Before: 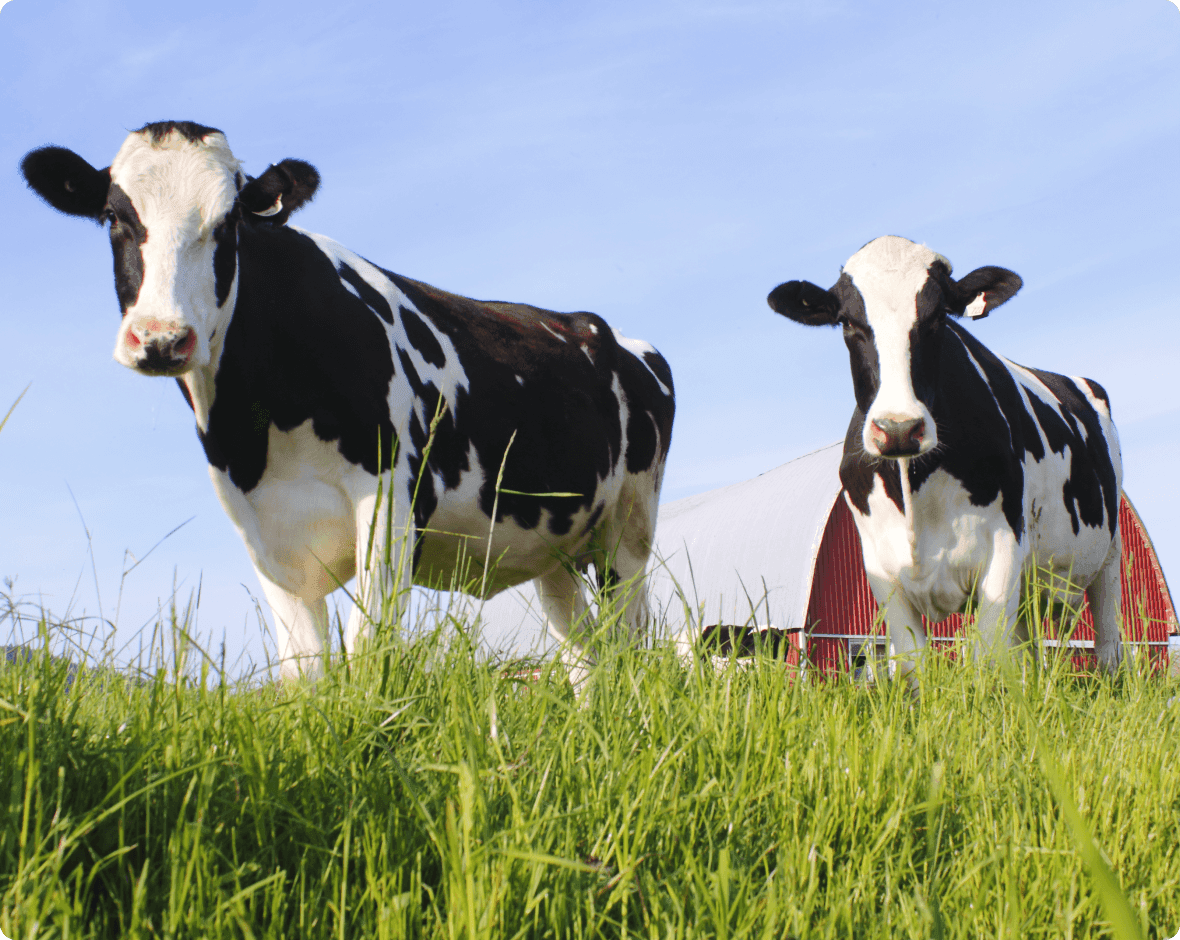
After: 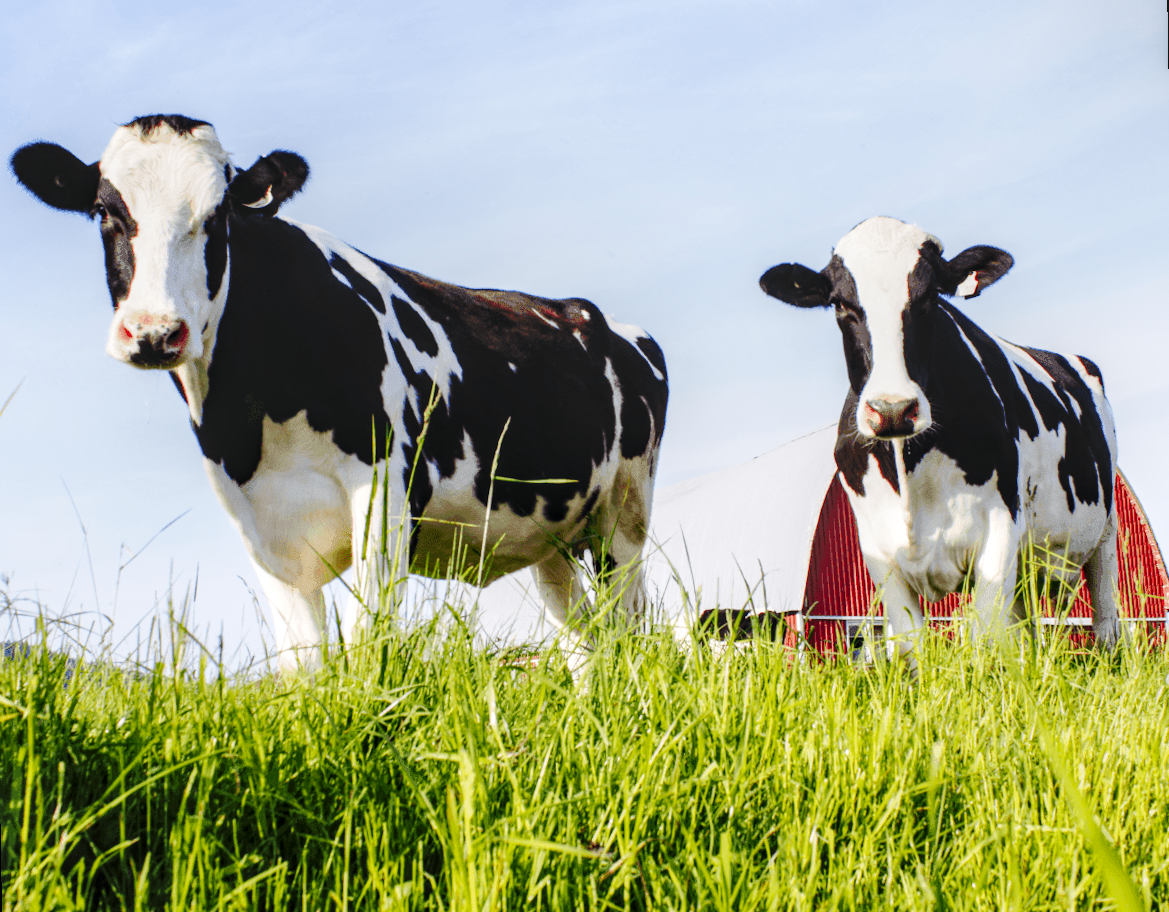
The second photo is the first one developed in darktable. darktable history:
rotate and perspective: rotation -1°, crop left 0.011, crop right 0.989, crop top 0.025, crop bottom 0.975
base curve: curves: ch0 [(0, 0) (0.036, 0.025) (0.121, 0.166) (0.206, 0.329) (0.605, 0.79) (1, 1)], preserve colors none
local contrast: highlights 35%, detail 135%
